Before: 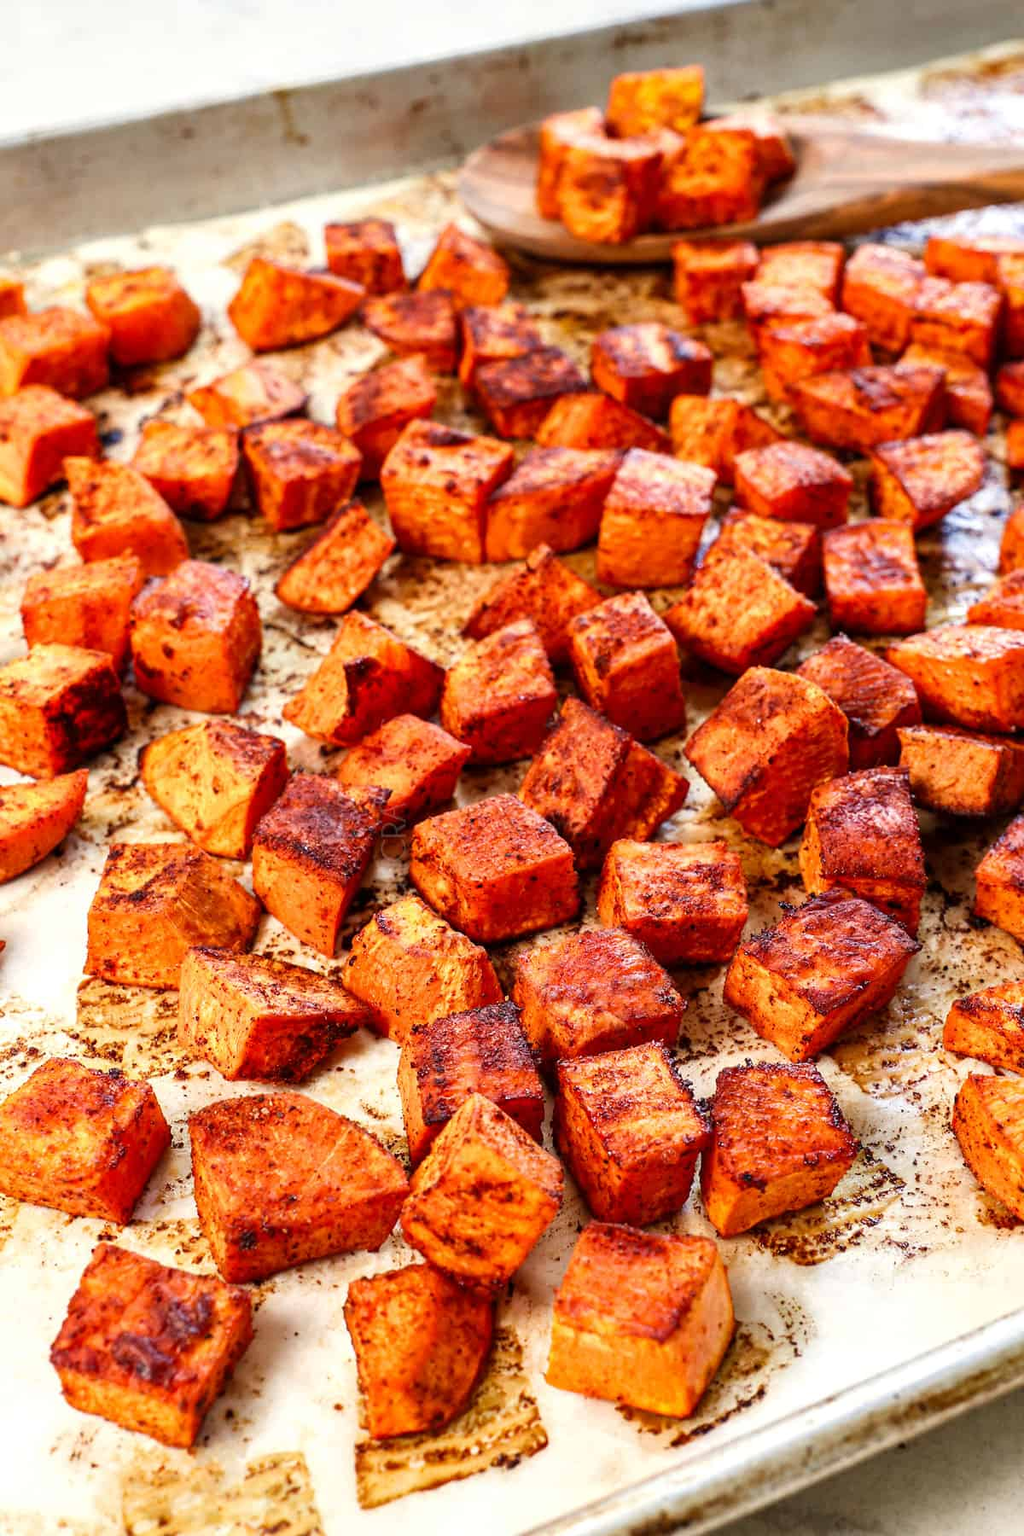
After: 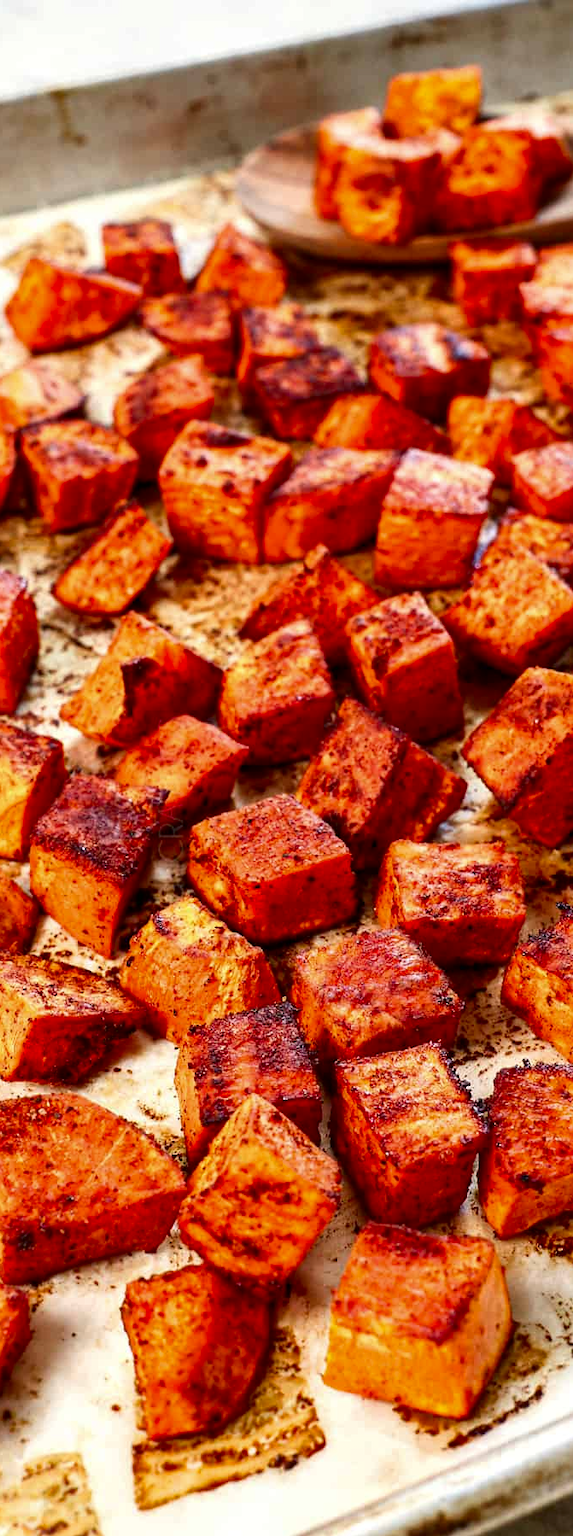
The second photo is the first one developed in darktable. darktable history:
crop: left 21.793%, right 22.167%, bottom 0.01%
contrast brightness saturation: contrast 0.067, brightness -0.126, saturation 0.065
